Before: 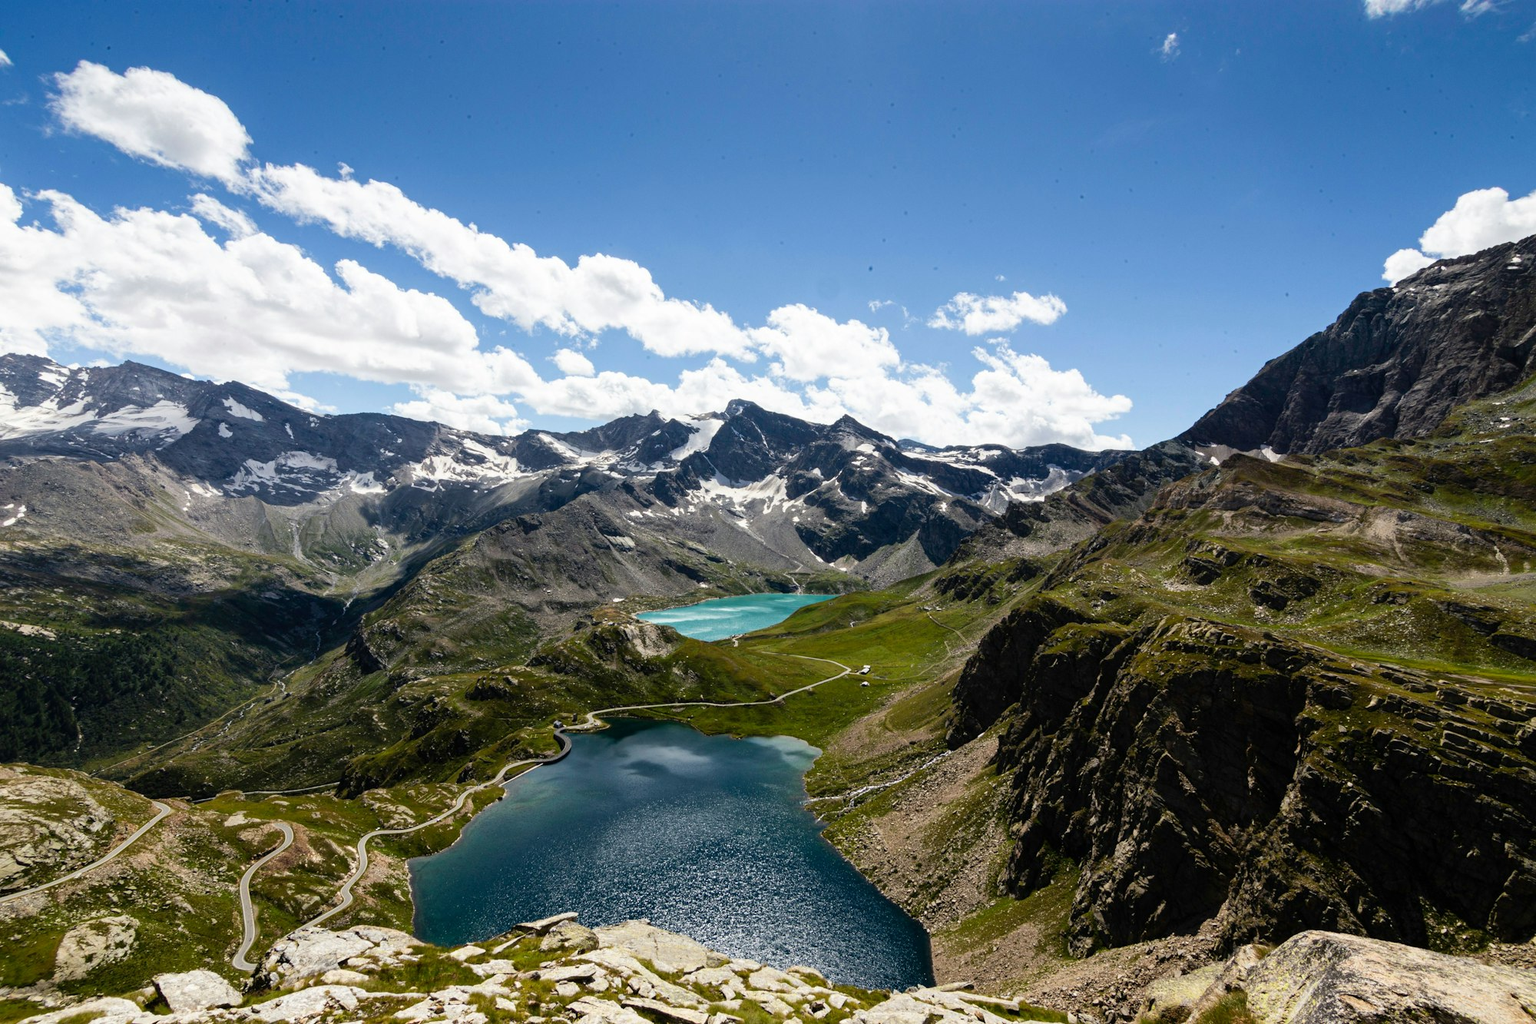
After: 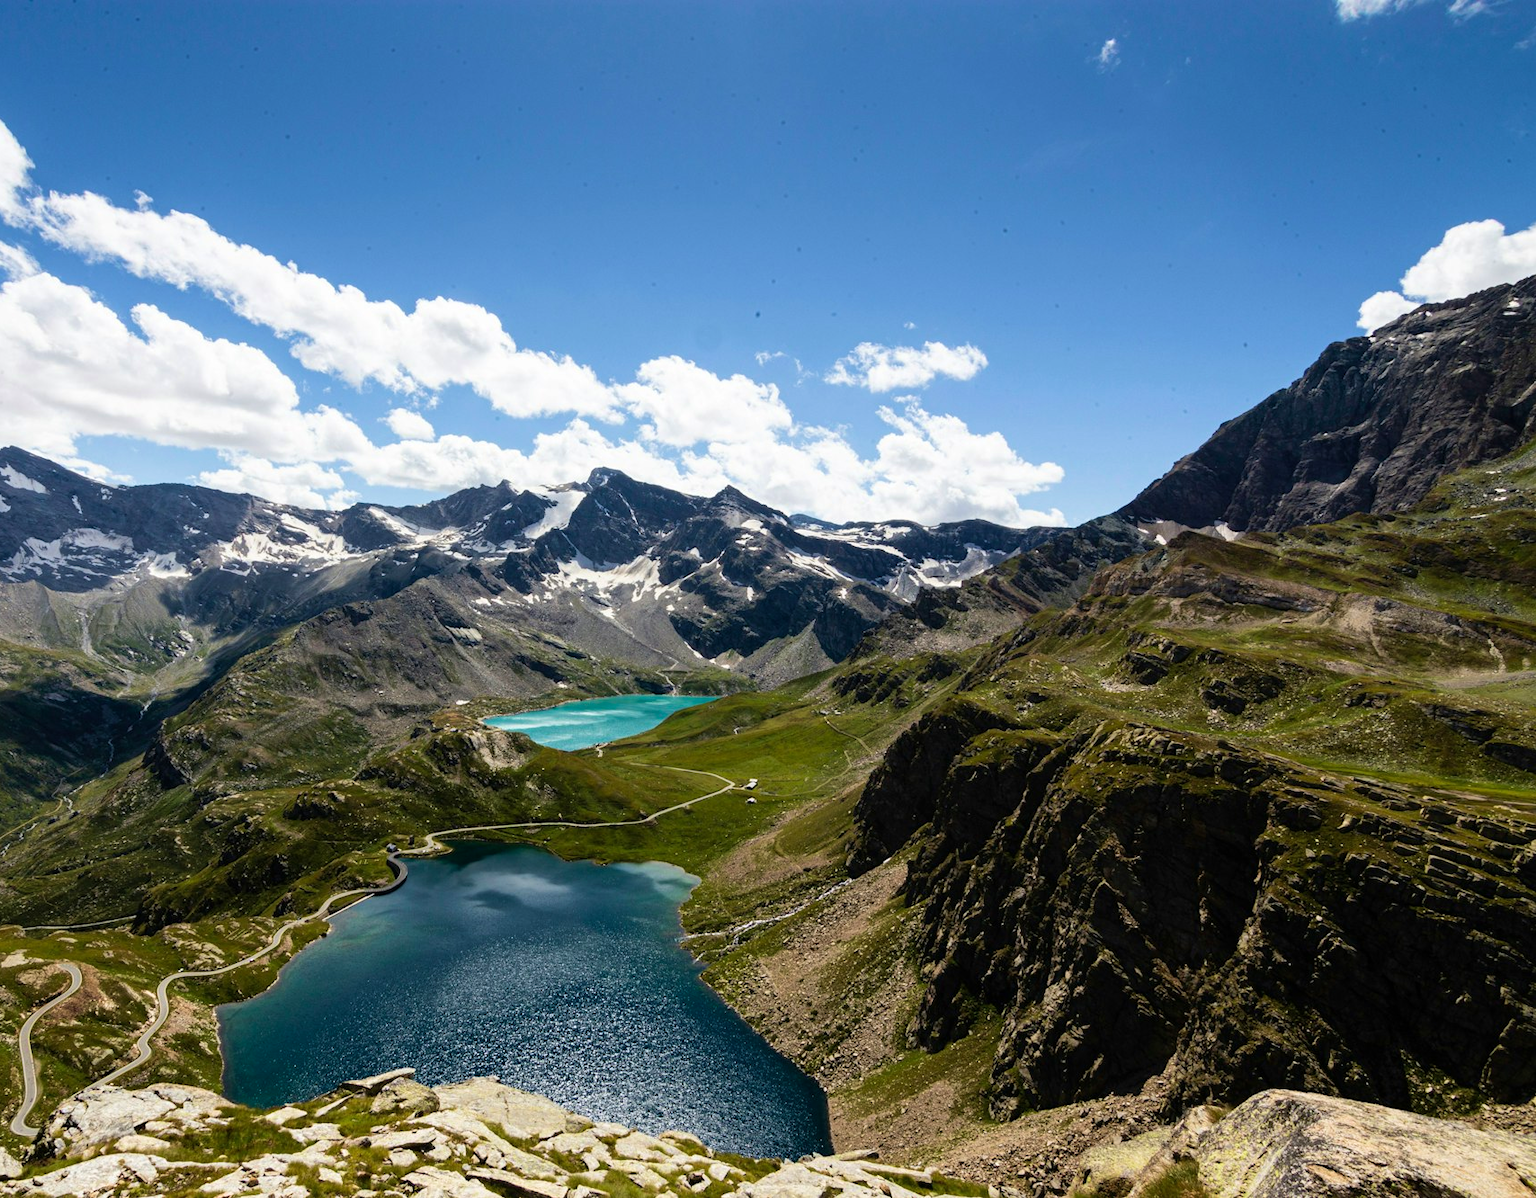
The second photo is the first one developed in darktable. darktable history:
crop and rotate: left 14.584%
velvia: on, module defaults
